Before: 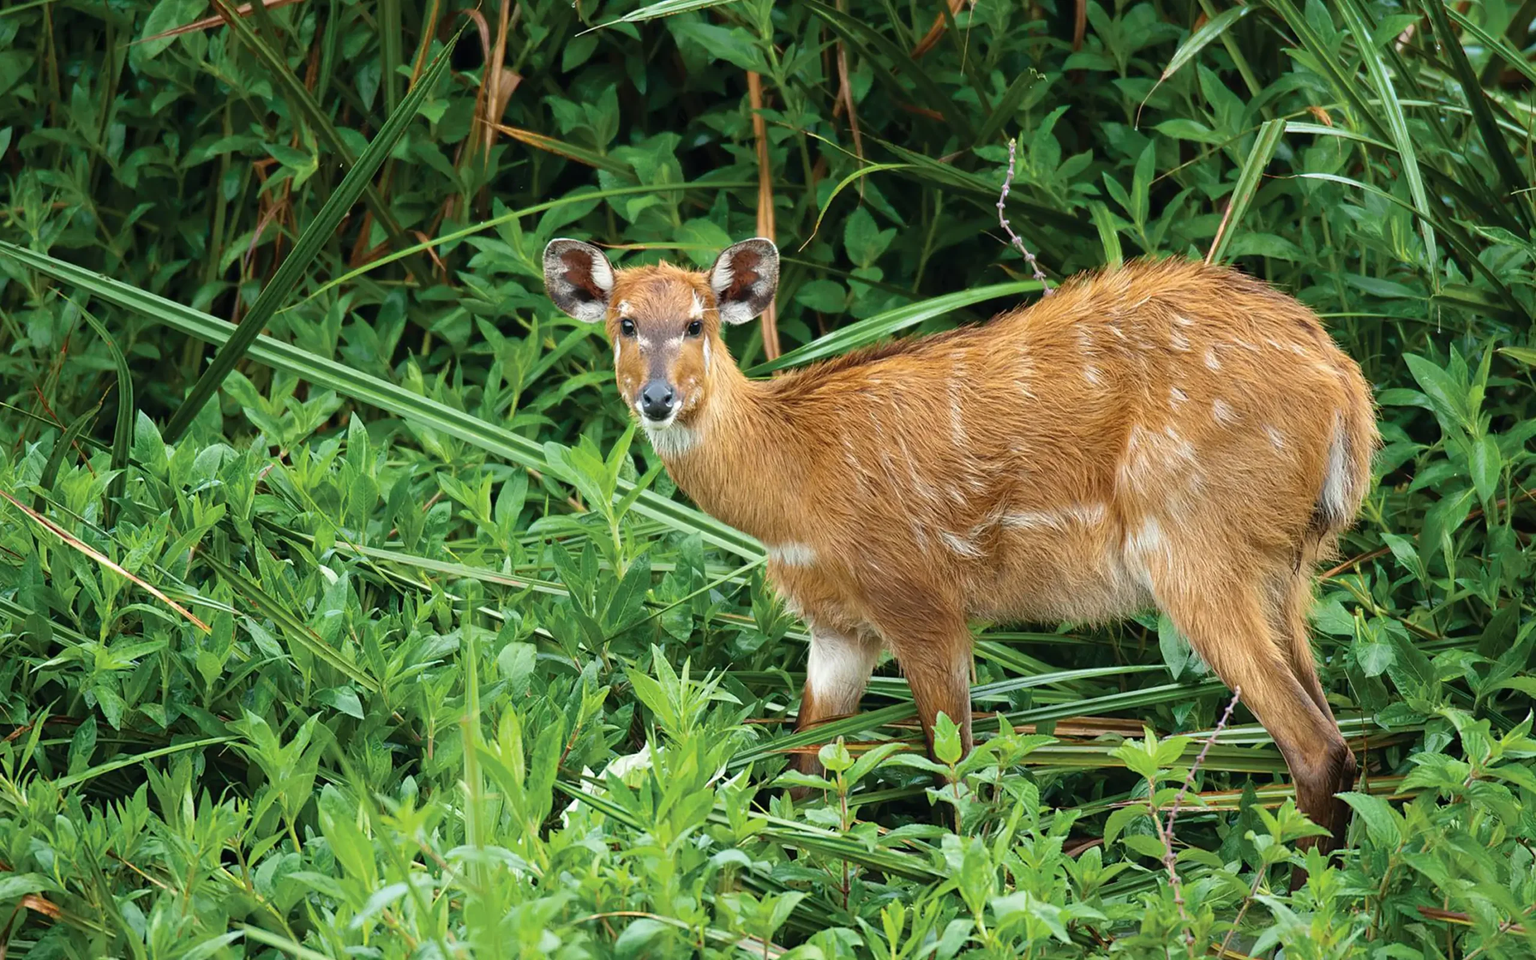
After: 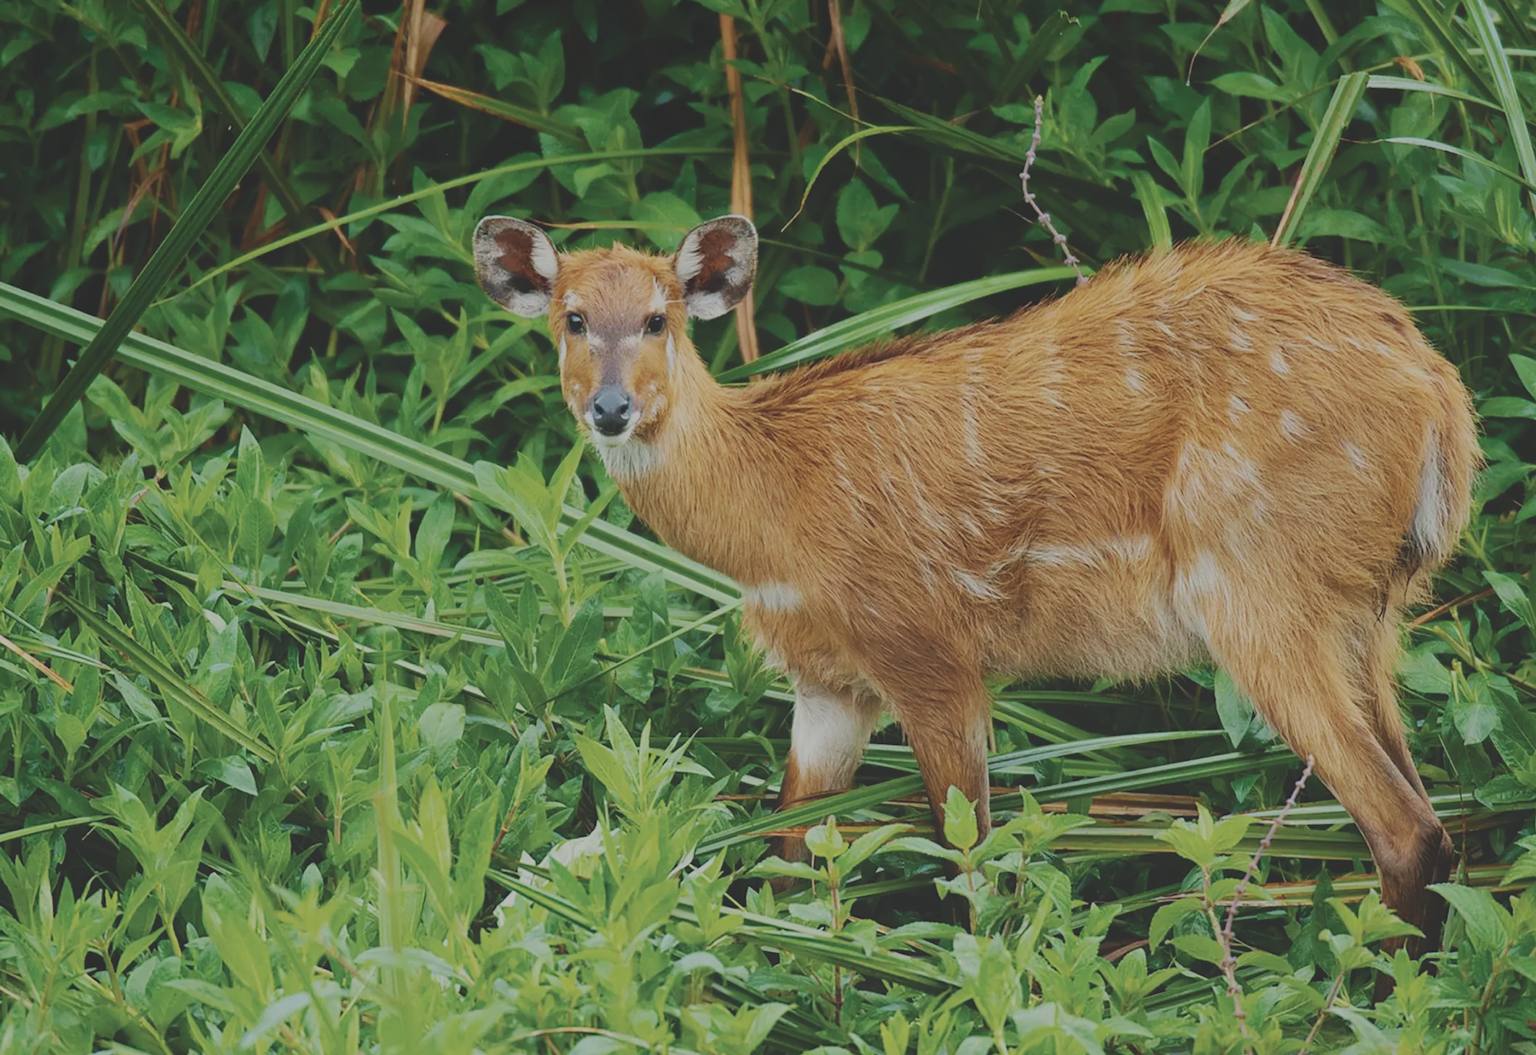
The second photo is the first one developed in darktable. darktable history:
tone equalizer: on, module defaults
local contrast: highlights 70%, shadows 67%, detail 81%, midtone range 0.33
base curve: curves: ch0 [(0, 0) (0.032, 0.025) (0.121, 0.166) (0.206, 0.329) (0.605, 0.79) (1, 1)], preserve colors none
crop: left 9.82%, top 6.212%, right 7.19%, bottom 2.556%
contrast brightness saturation: contrast -0.265, saturation -0.44
velvia: on, module defaults
exposure: black level correction 0, exposure -0.708 EV, compensate highlight preservation false
